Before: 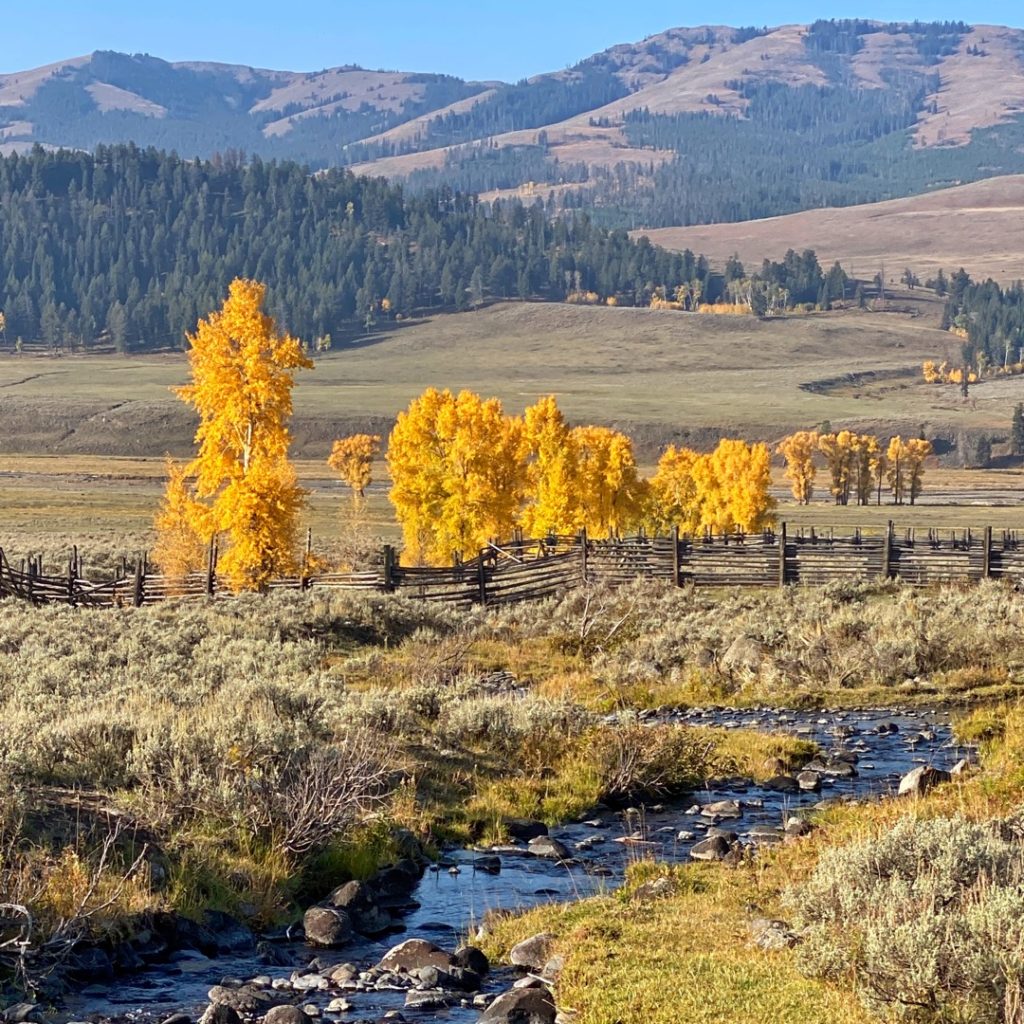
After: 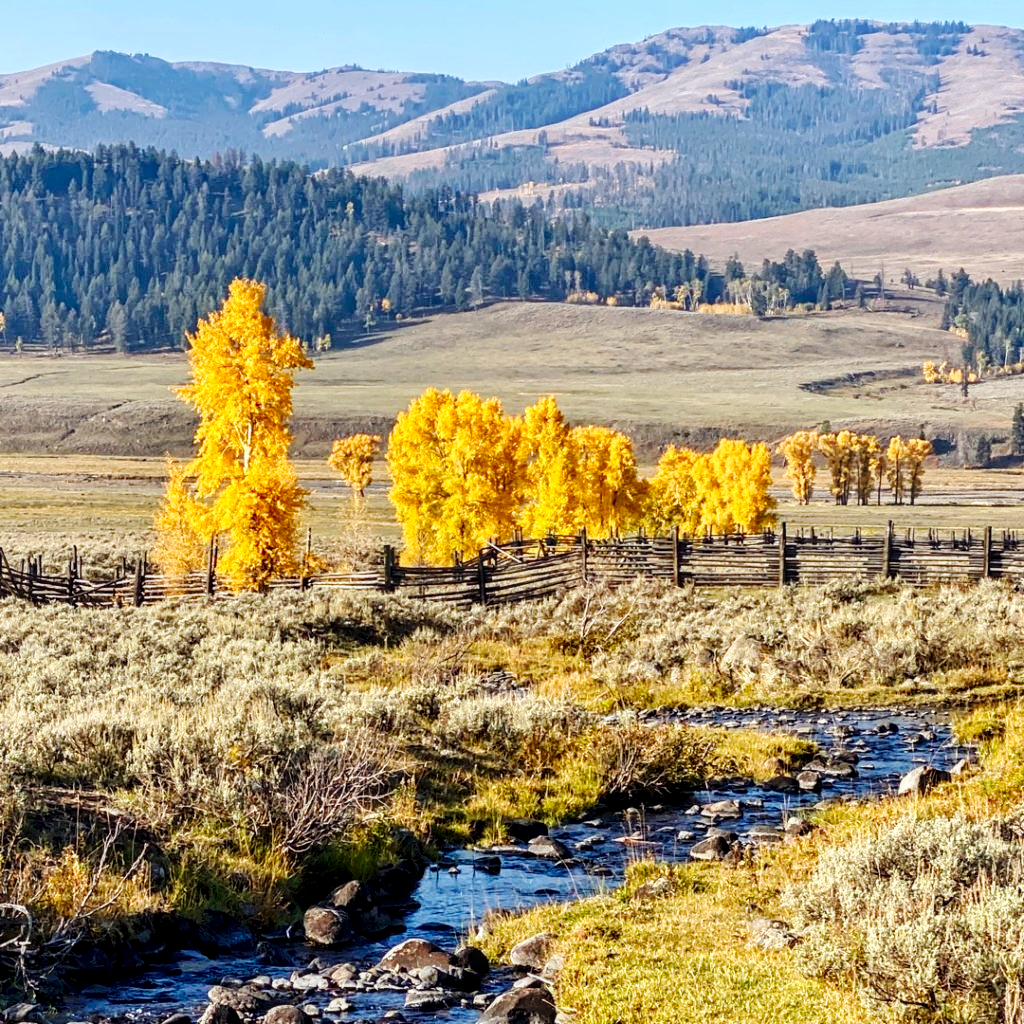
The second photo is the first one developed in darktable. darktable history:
local contrast: on, module defaults
base curve: curves: ch0 [(0, 0) (0.036, 0.025) (0.121, 0.166) (0.206, 0.329) (0.605, 0.79) (1, 1)], preserve colors none
exposure: black level correction 0.005, exposure 0.015 EV, compensate highlight preservation false
